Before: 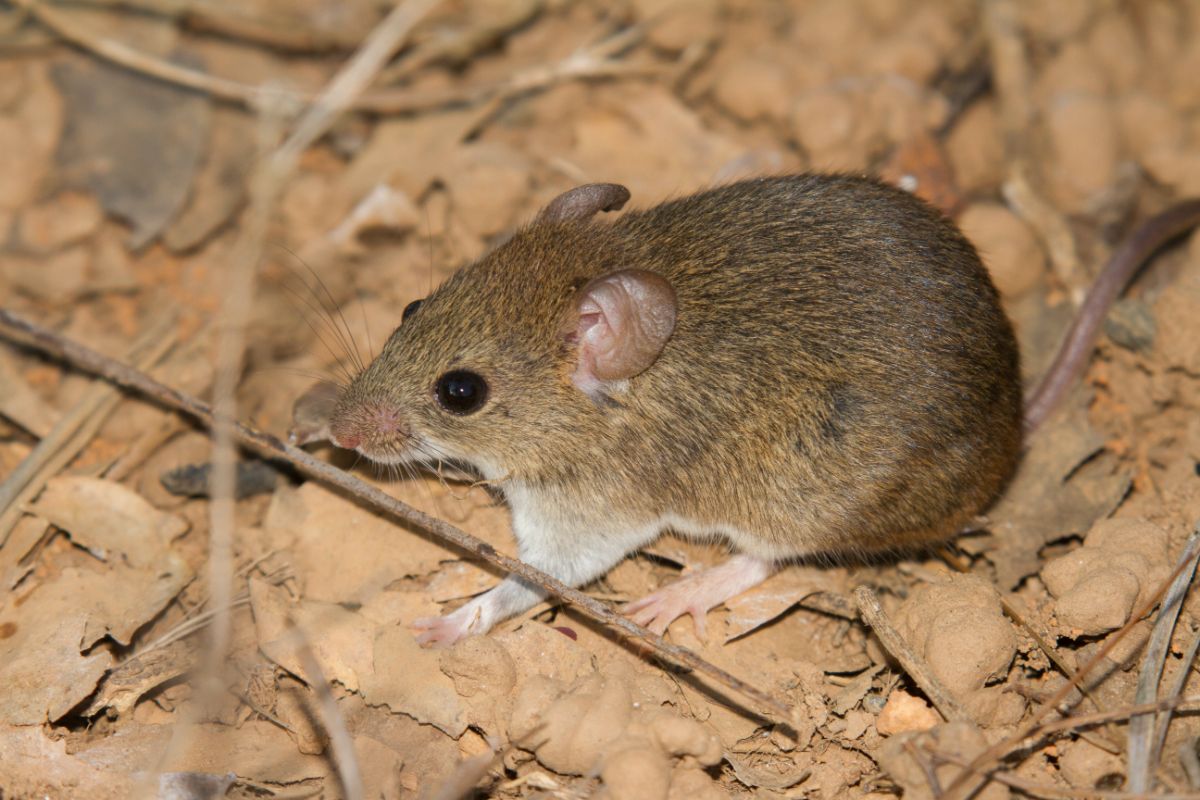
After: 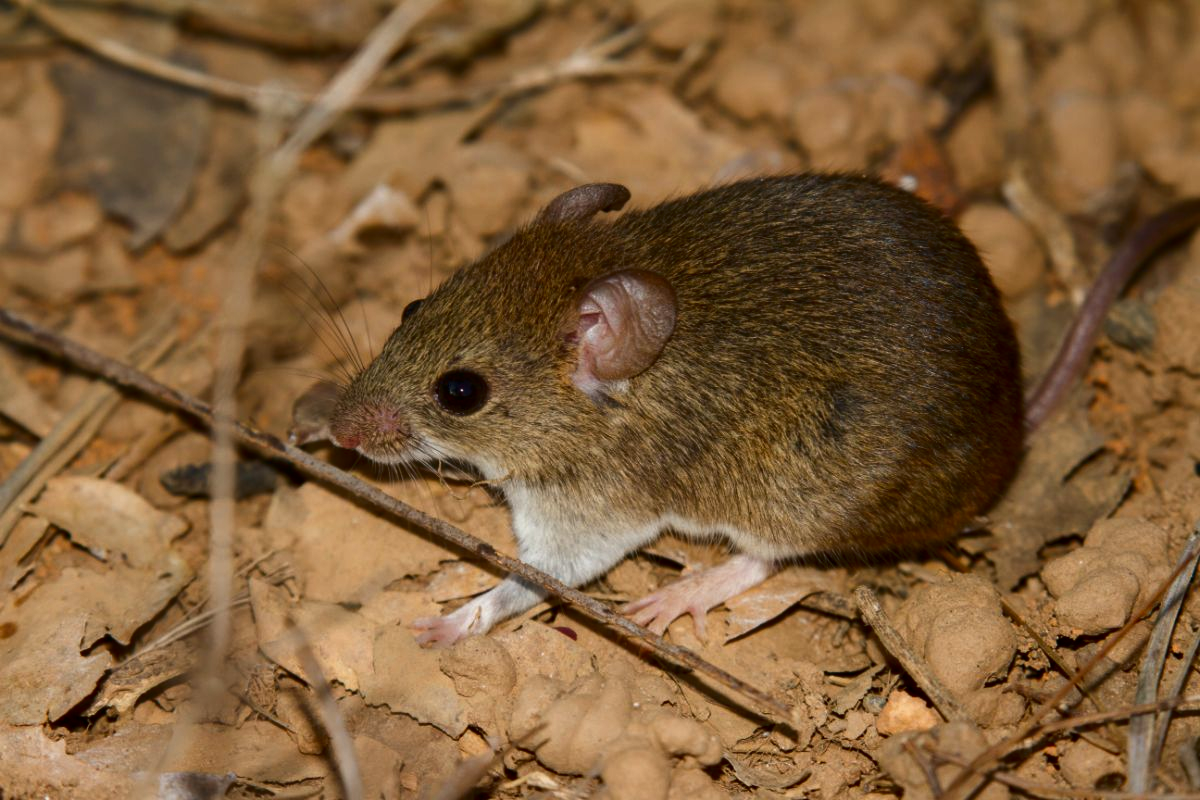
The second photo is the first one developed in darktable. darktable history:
contrast brightness saturation: contrast 0.103, brightness -0.263, saturation 0.142
